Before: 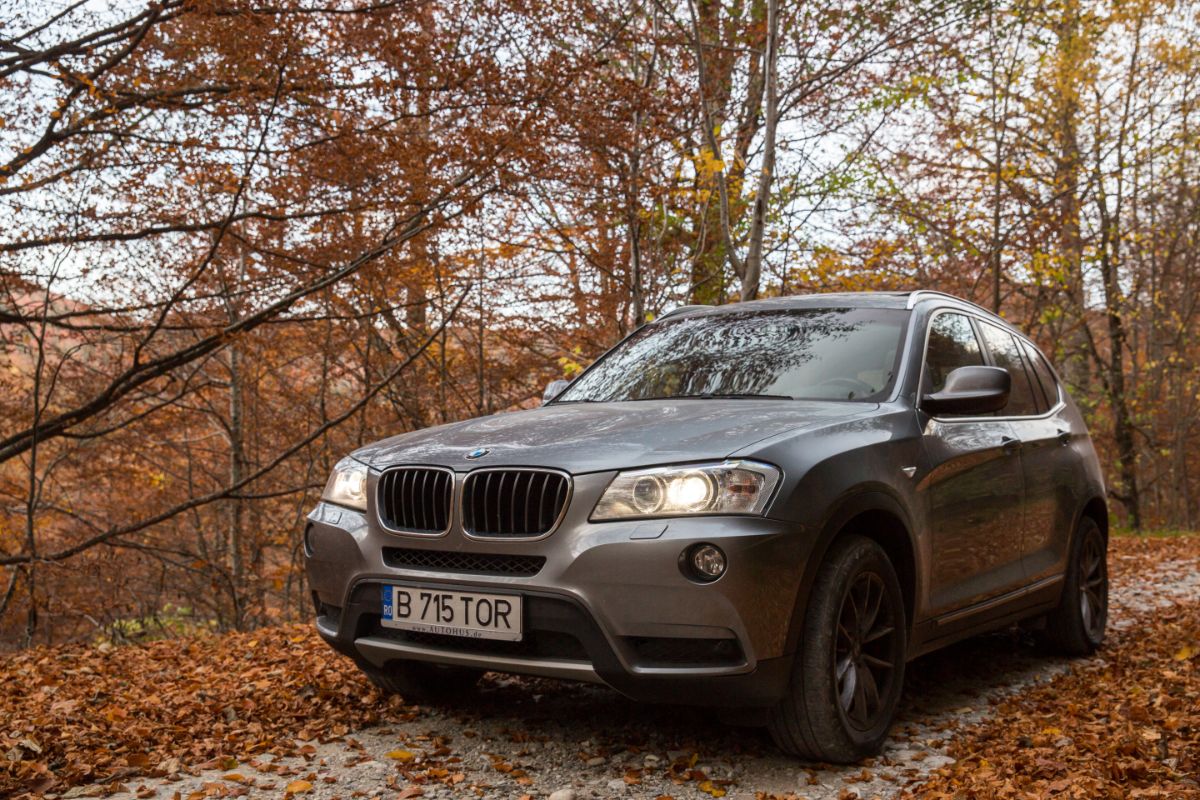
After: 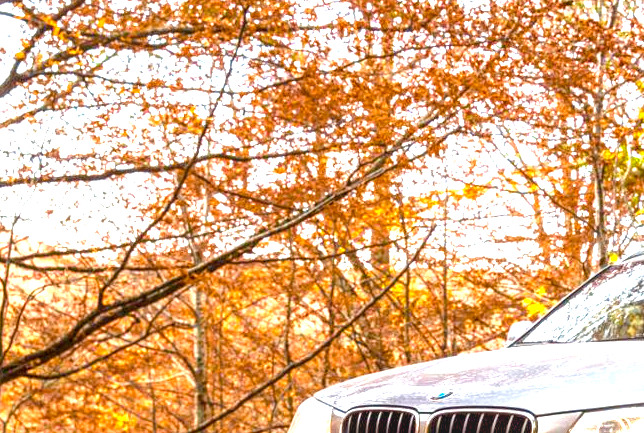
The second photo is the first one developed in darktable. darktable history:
crop and rotate: left 3.047%, top 7.553%, right 43.255%, bottom 38.273%
local contrast: on, module defaults
exposure: exposure 2.038 EV, compensate highlight preservation false
color balance rgb: shadows lift › chroma 3.212%, shadows lift › hue 281.08°, global offset › luminance -0.862%, perceptual saturation grading › global saturation 1.26%, perceptual saturation grading › highlights -3.061%, perceptual saturation grading › mid-tones 3.8%, perceptual saturation grading › shadows 8.492%, global vibrance 50.367%
